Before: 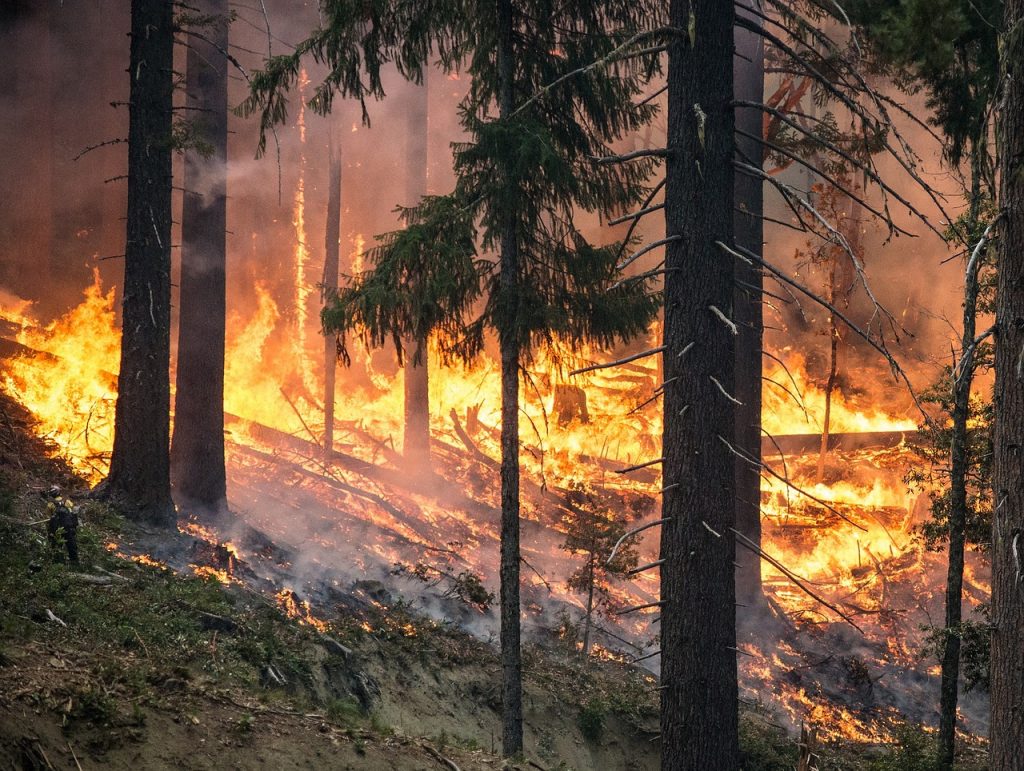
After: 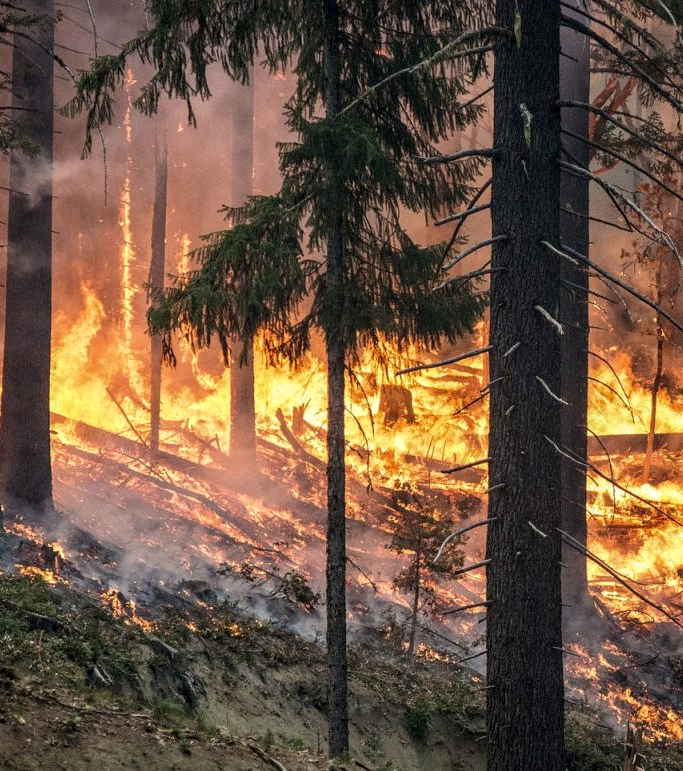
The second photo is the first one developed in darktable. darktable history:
local contrast: on, module defaults
crop: left 17.02%, right 16.198%
color zones: curves: ch0 [(0.068, 0.464) (0.25, 0.5) (0.48, 0.508) (0.75, 0.536) (0.886, 0.476) (0.967, 0.456)]; ch1 [(0.066, 0.456) (0.25, 0.5) (0.616, 0.508) (0.746, 0.56) (0.934, 0.444)]
